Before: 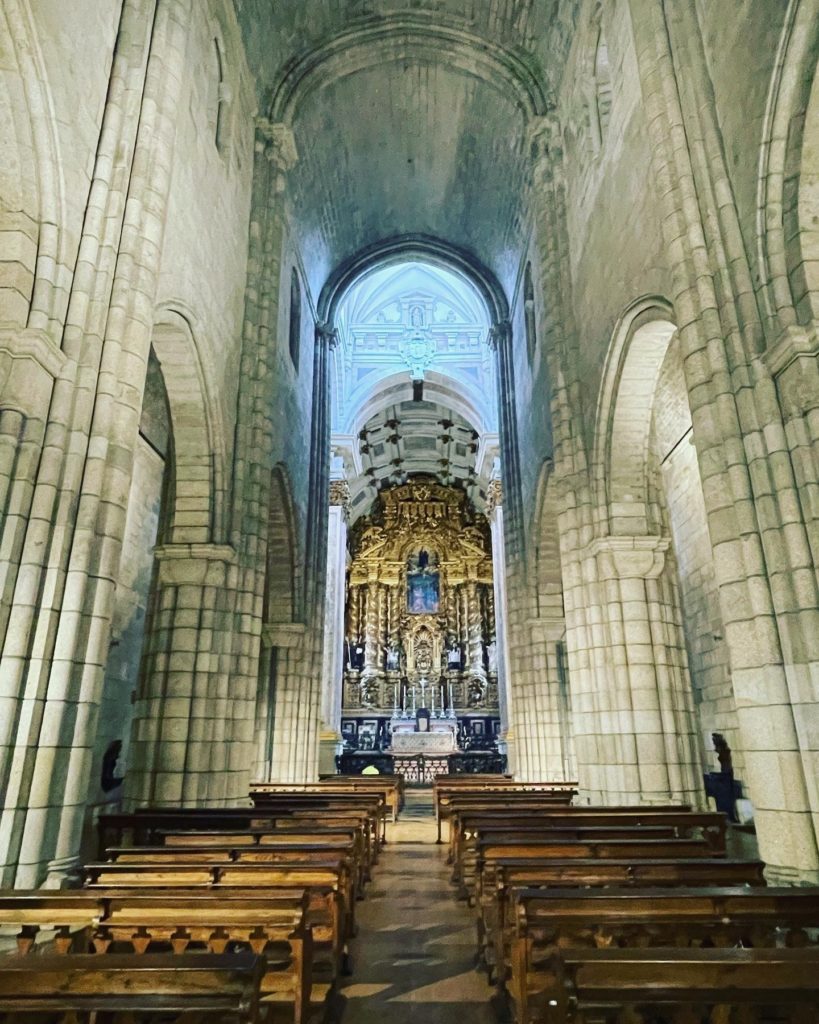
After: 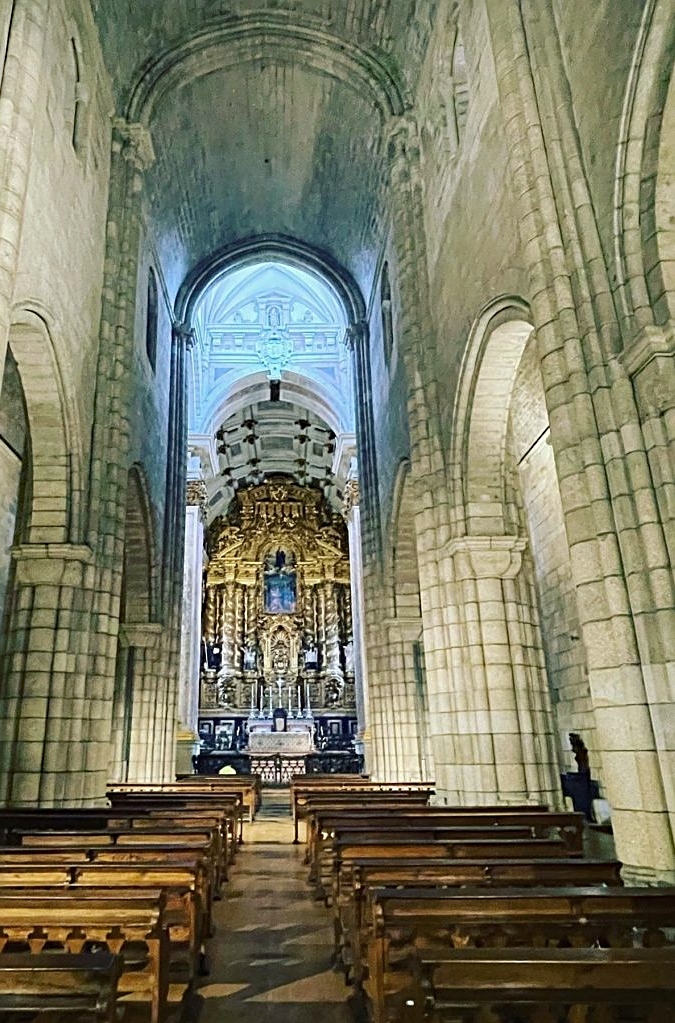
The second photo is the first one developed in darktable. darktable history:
crop: left 17.582%, bottom 0.031%
haze removal: compatibility mode true, adaptive false
sharpen: on, module defaults
